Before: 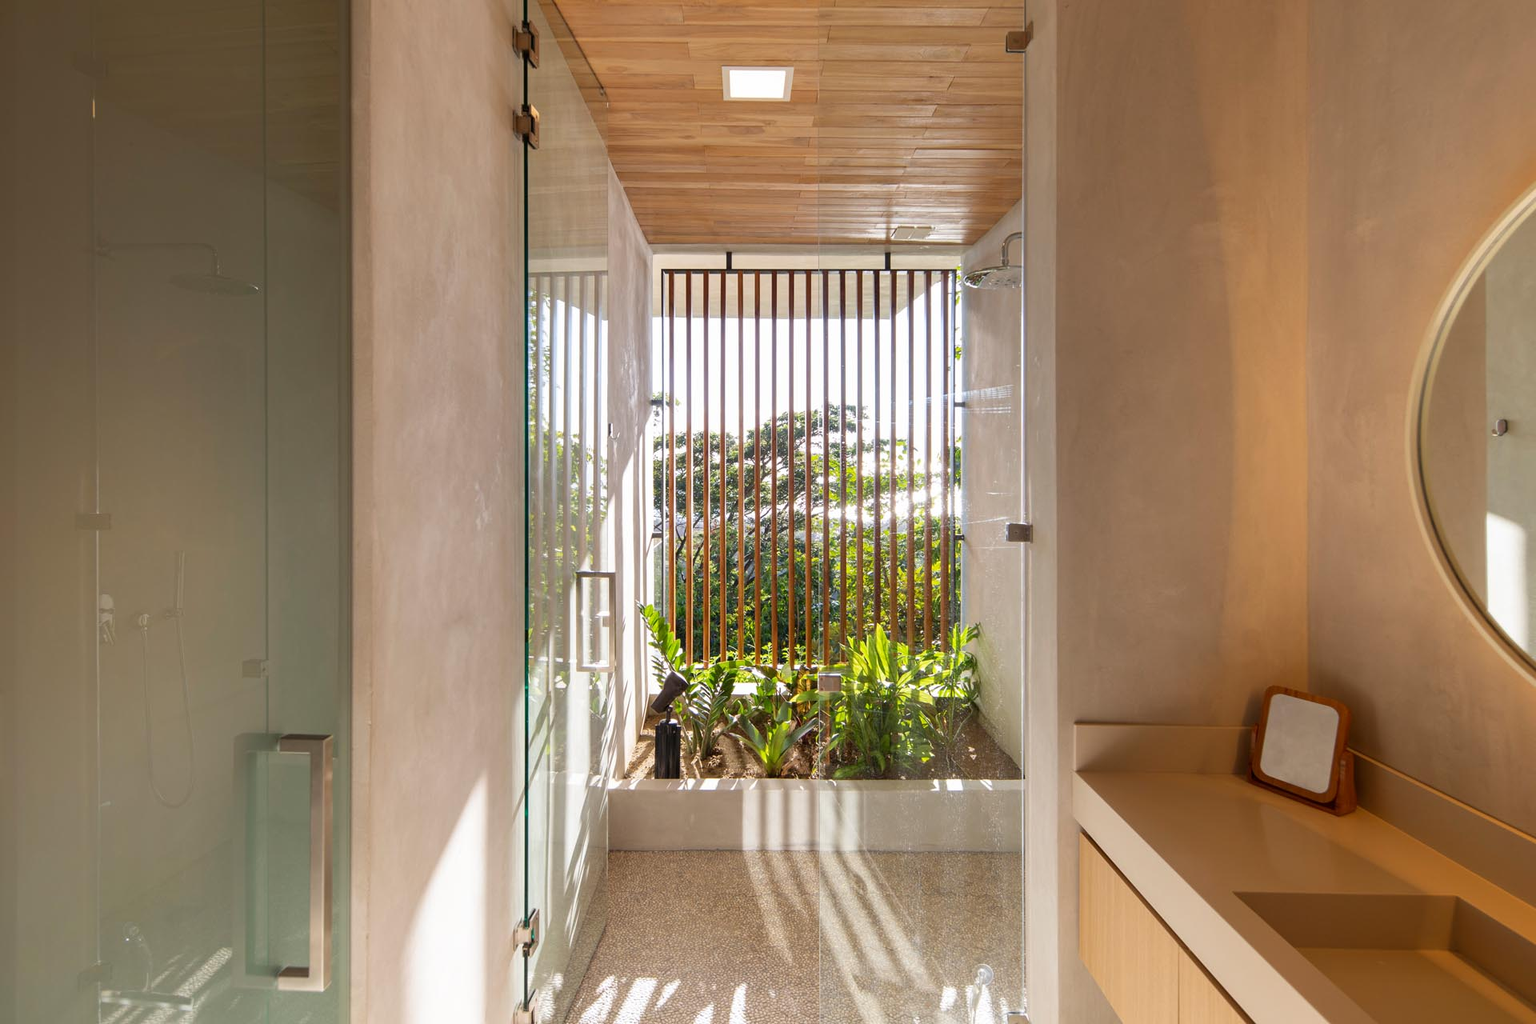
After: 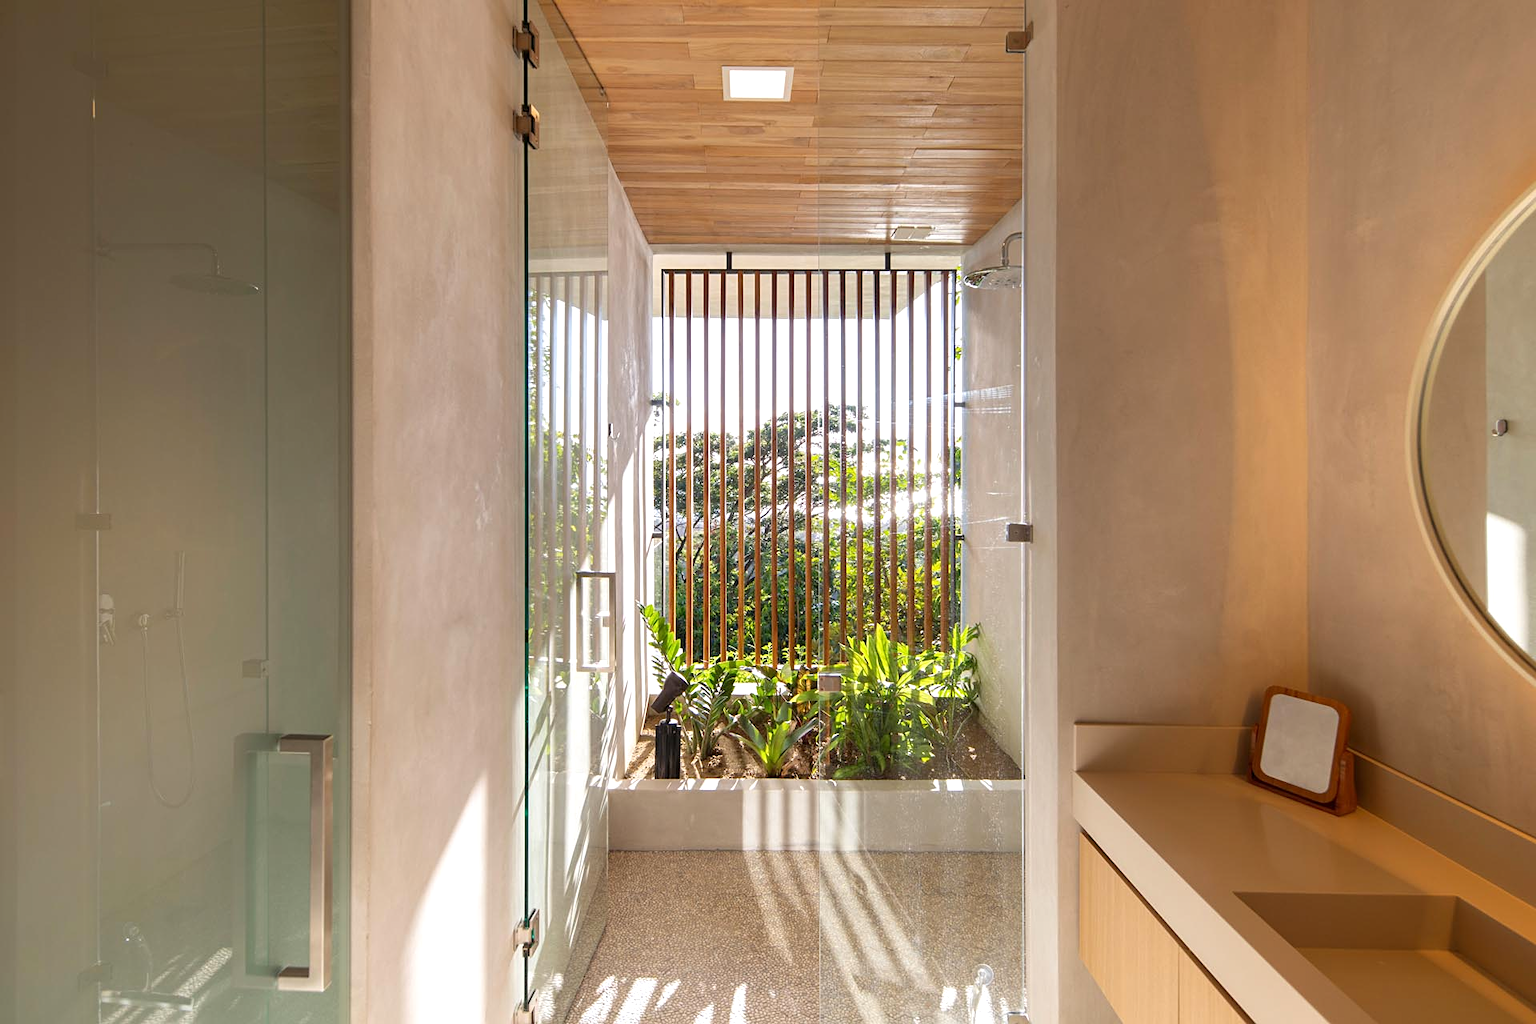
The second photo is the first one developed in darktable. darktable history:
sharpen: amount 0.216
exposure: exposure 0.196 EV, compensate highlight preservation false
